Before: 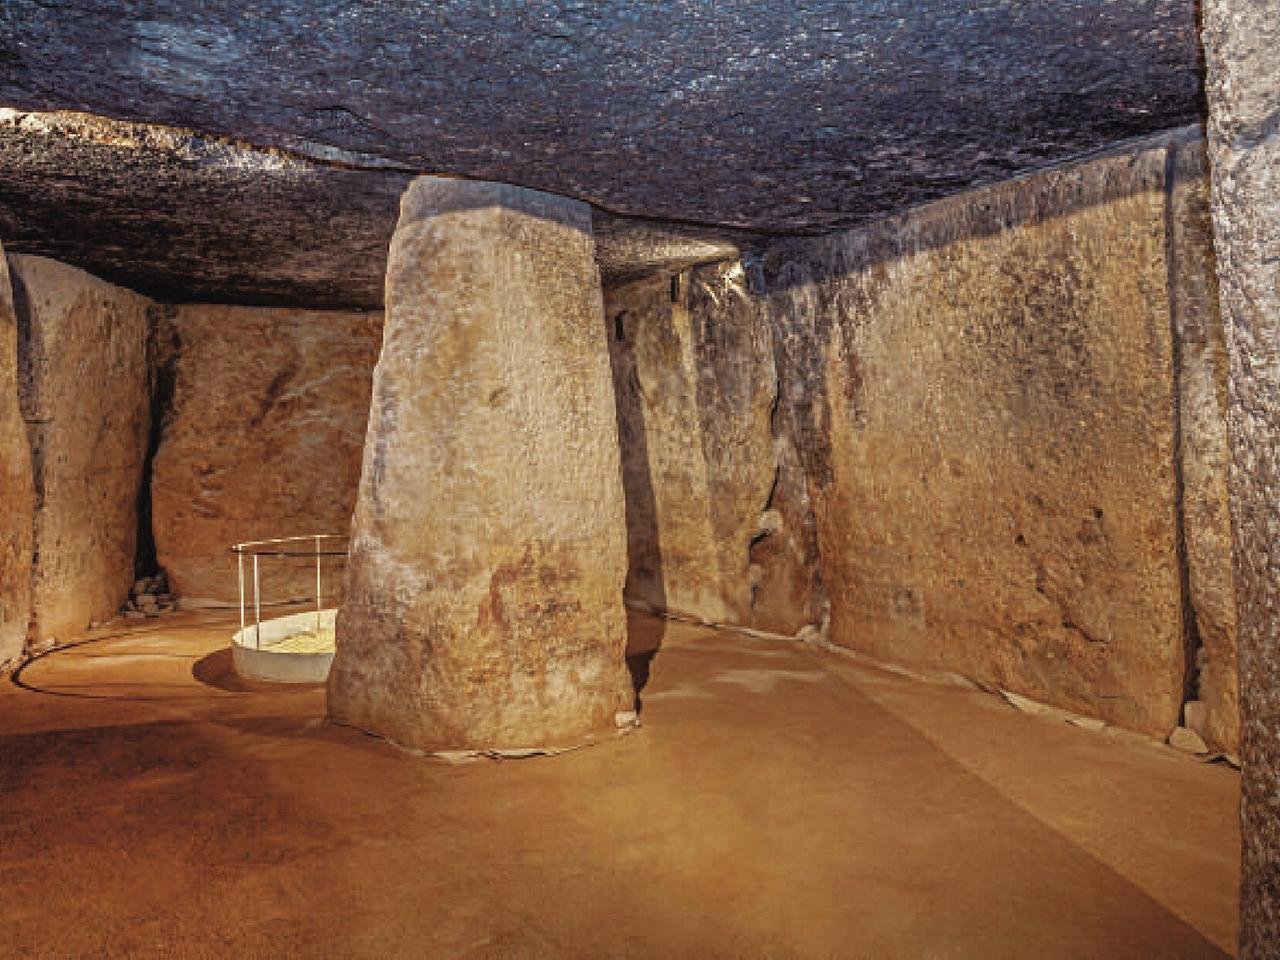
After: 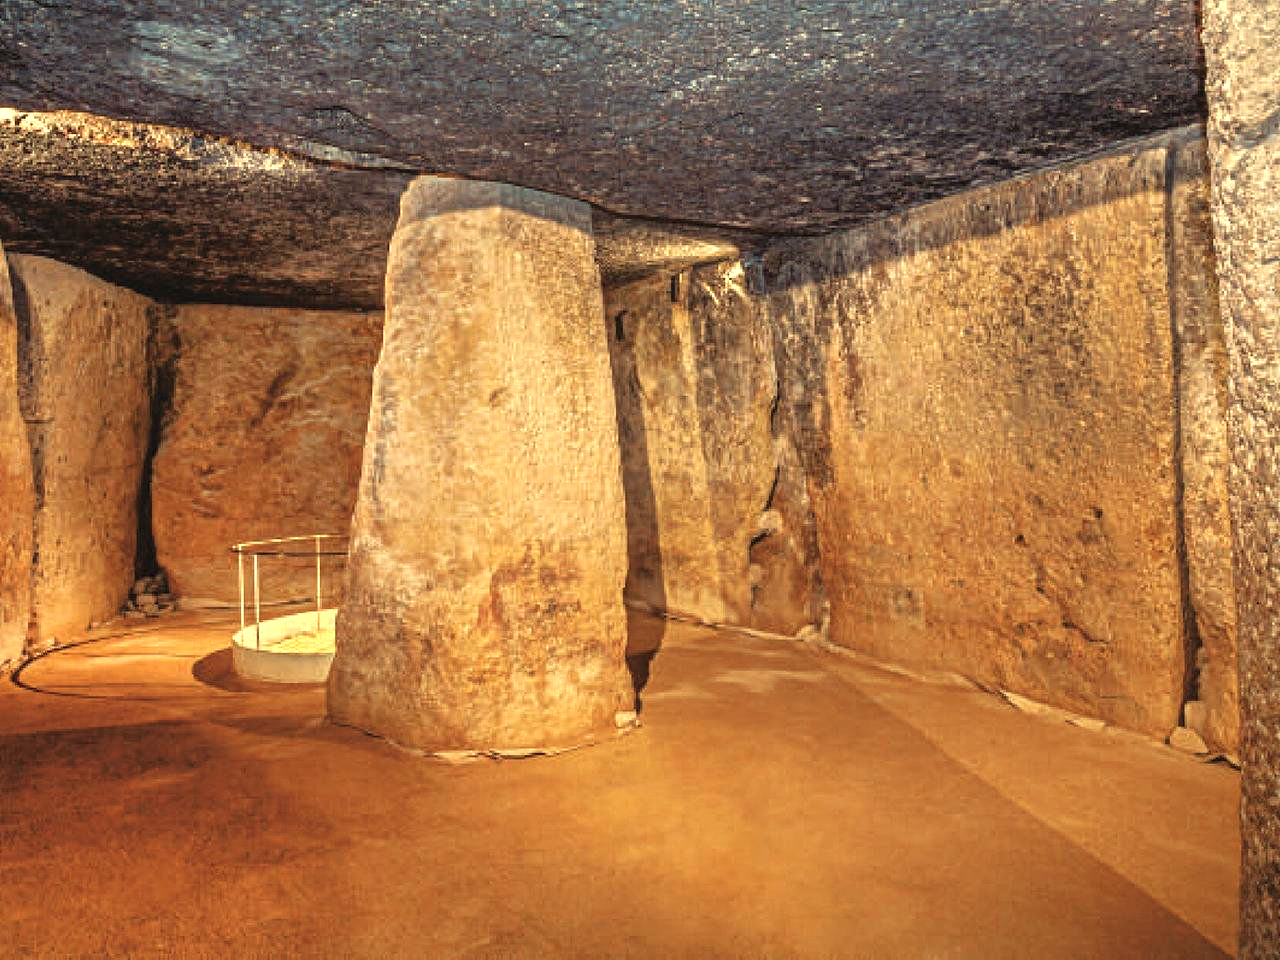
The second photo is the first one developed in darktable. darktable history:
exposure: black level correction 0, exposure 0.7 EV, compensate exposure bias true, compensate highlight preservation false
white balance: red 1.08, blue 0.791
